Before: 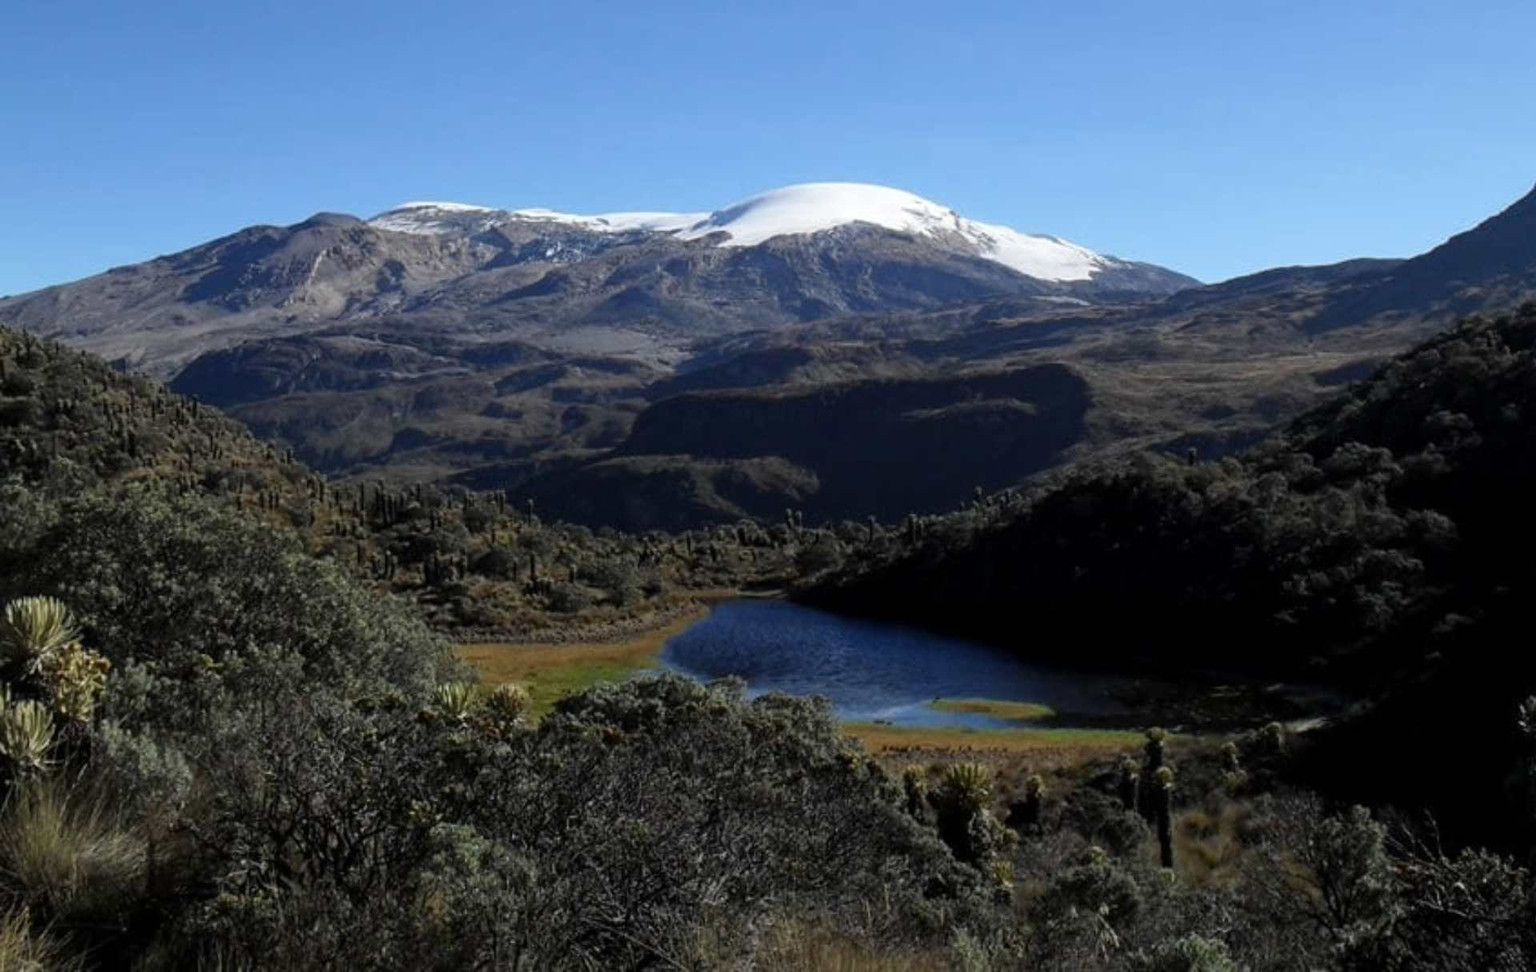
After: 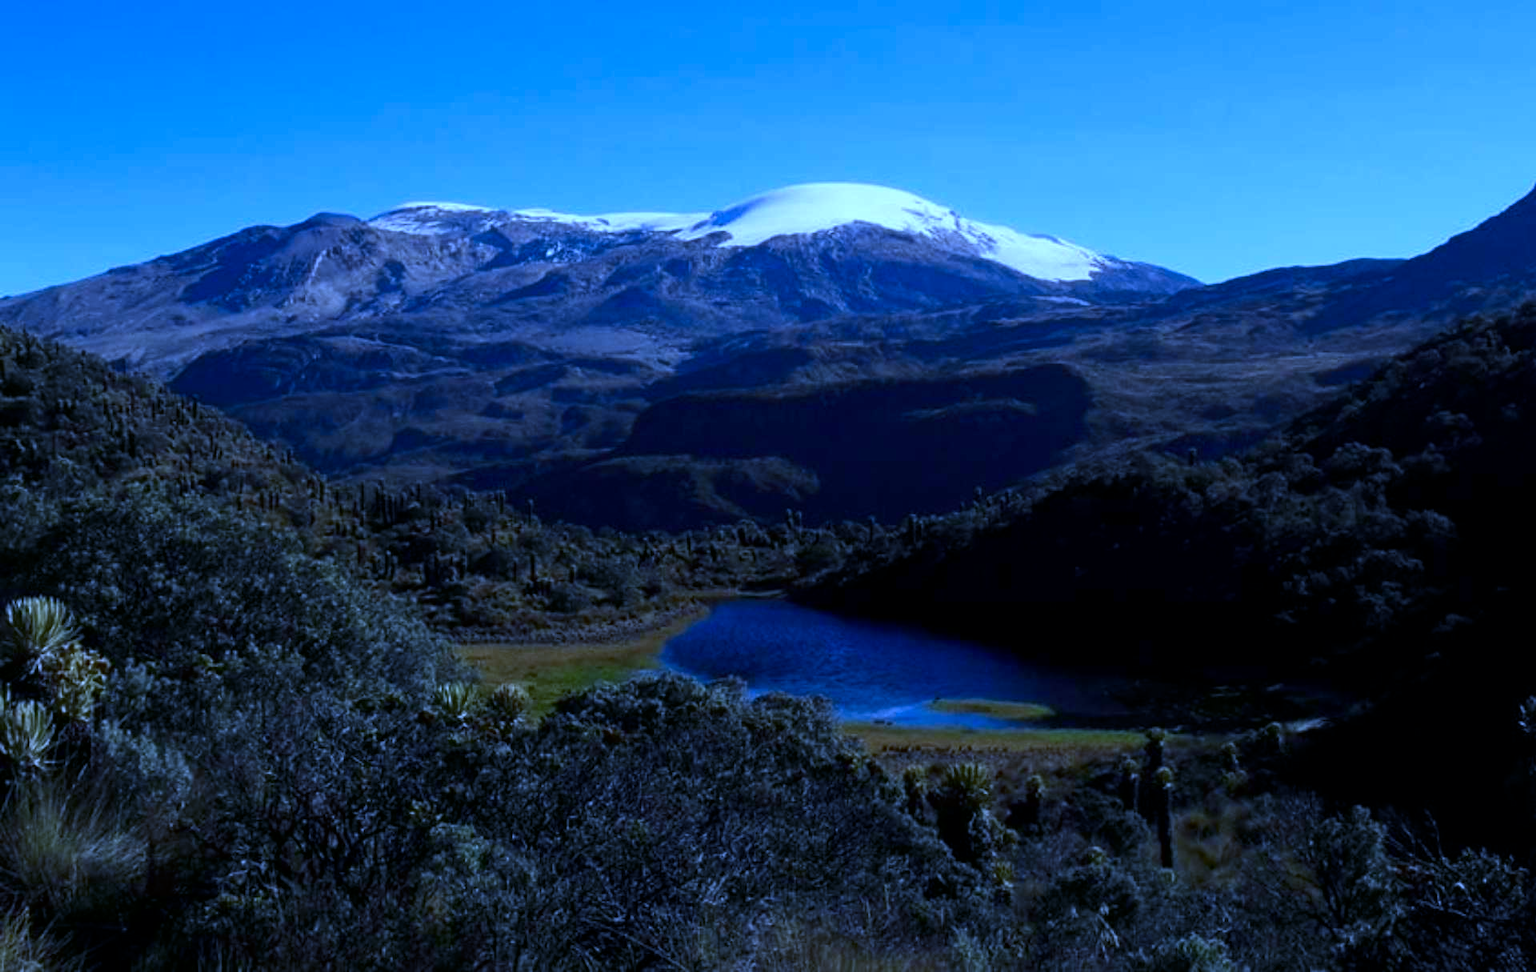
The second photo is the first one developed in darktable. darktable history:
contrast brightness saturation: contrast 0.07, brightness -0.13, saturation 0.06
white balance: red 0.766, blue 1.537
